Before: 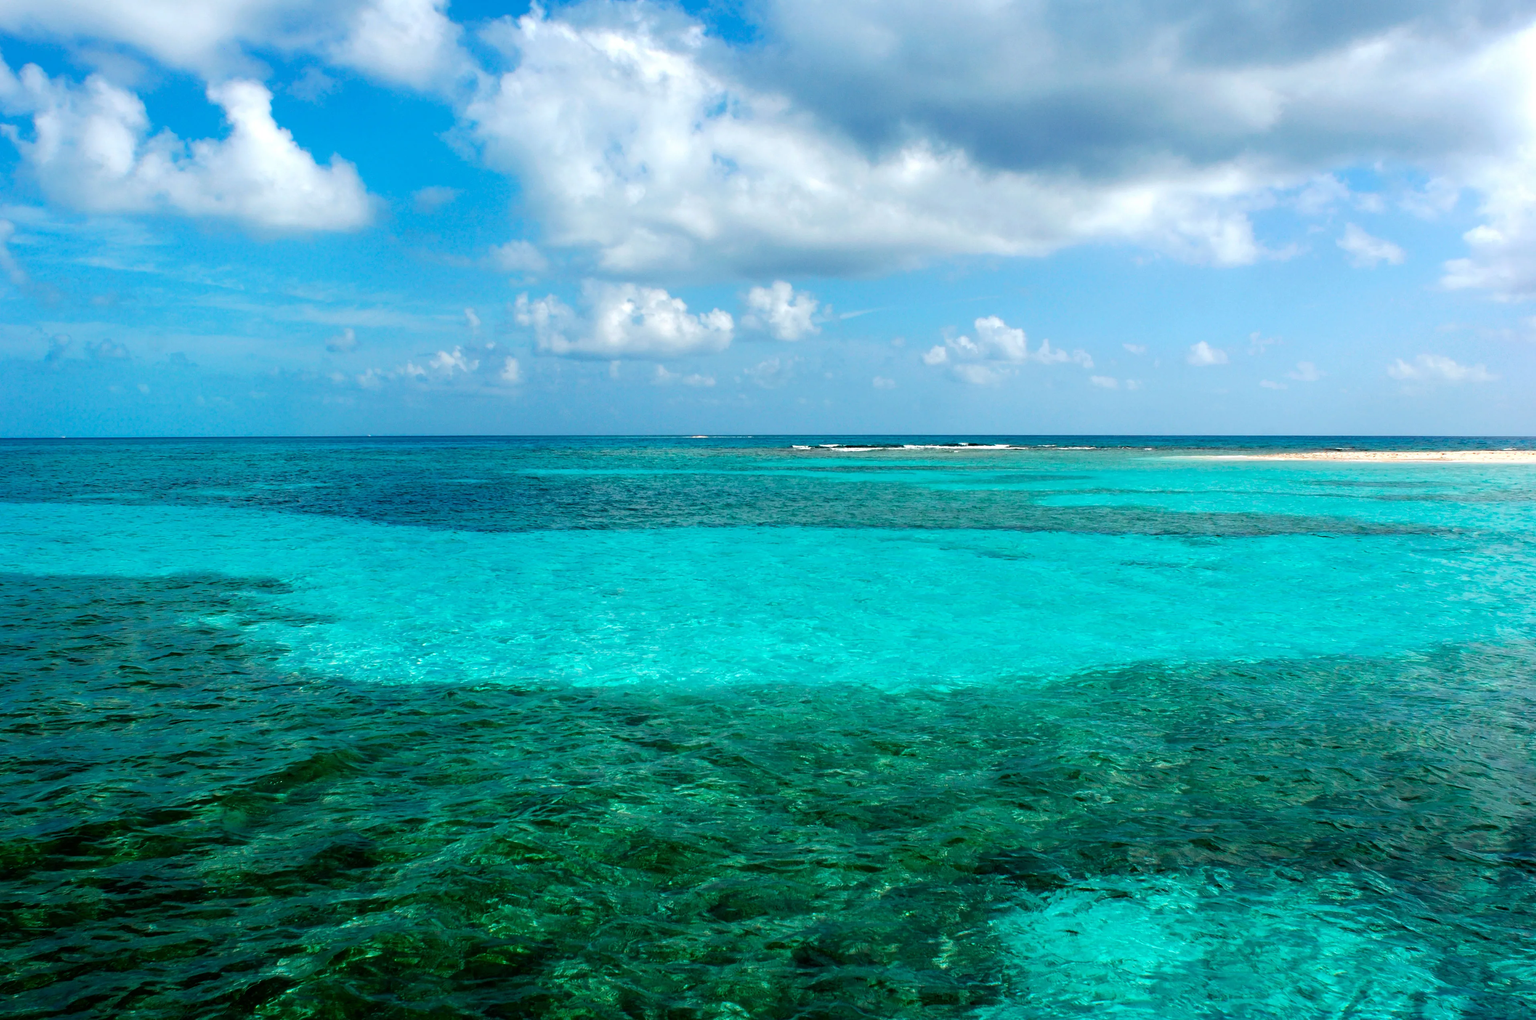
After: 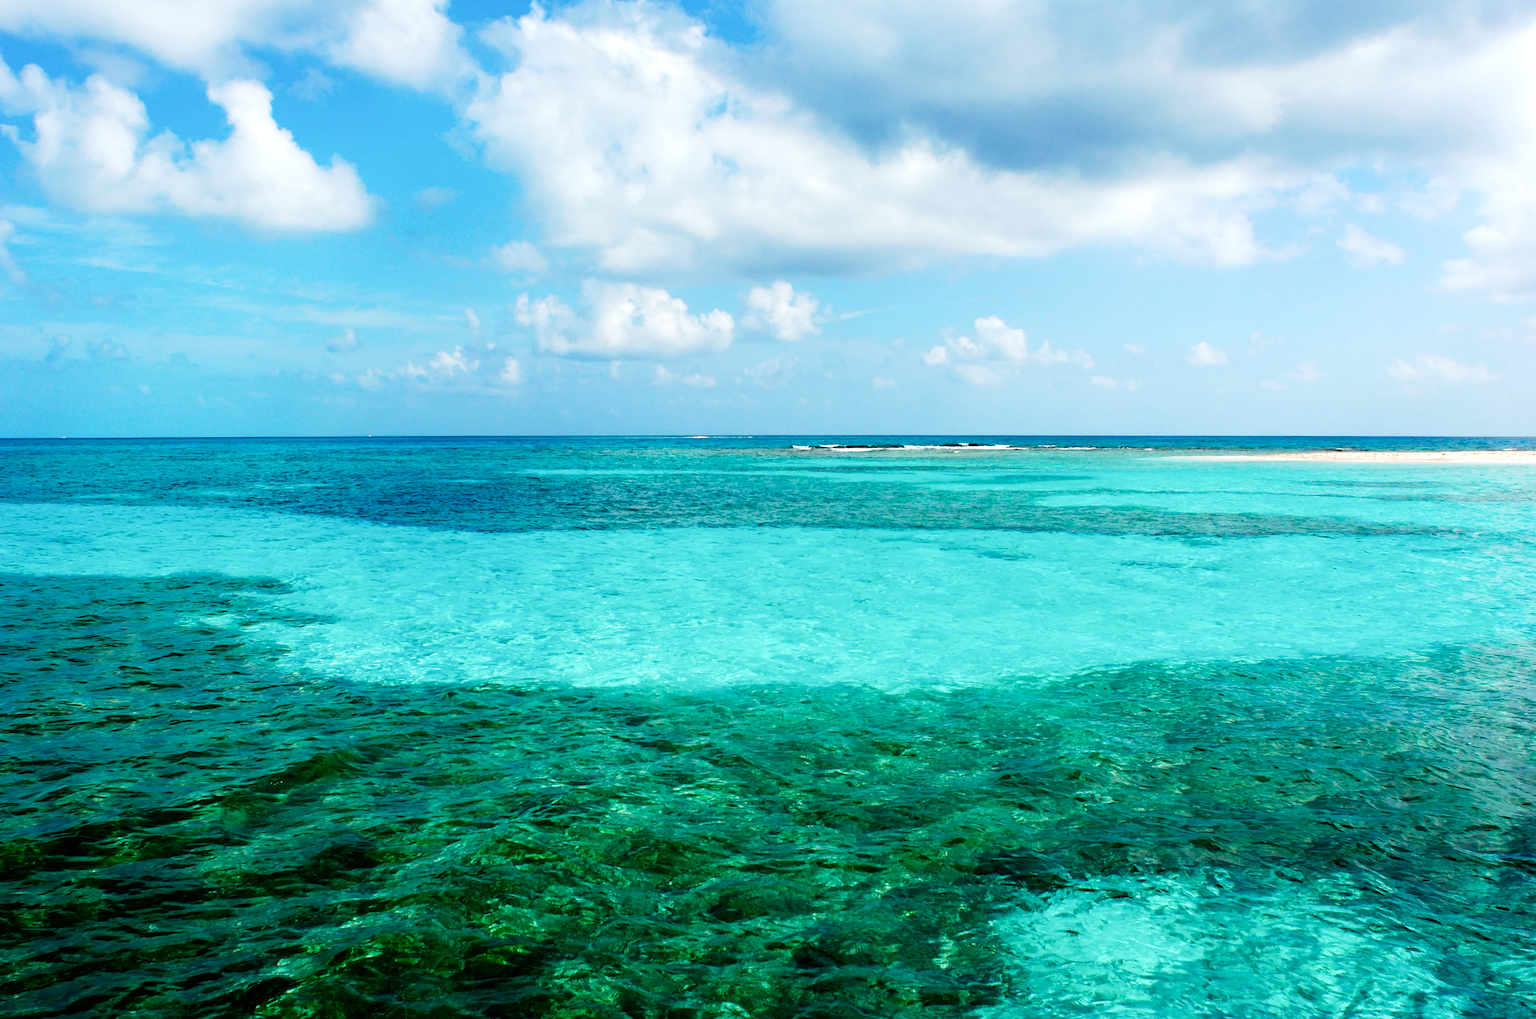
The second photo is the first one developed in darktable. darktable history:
tone curve: curves: ch0 [(0, 0) (0.004, 0.001) (0.02, 0.008) (0.218, 0.218) (0.664, 0.774) (0.832, 0.914) (1, 1)], preserve colors none
